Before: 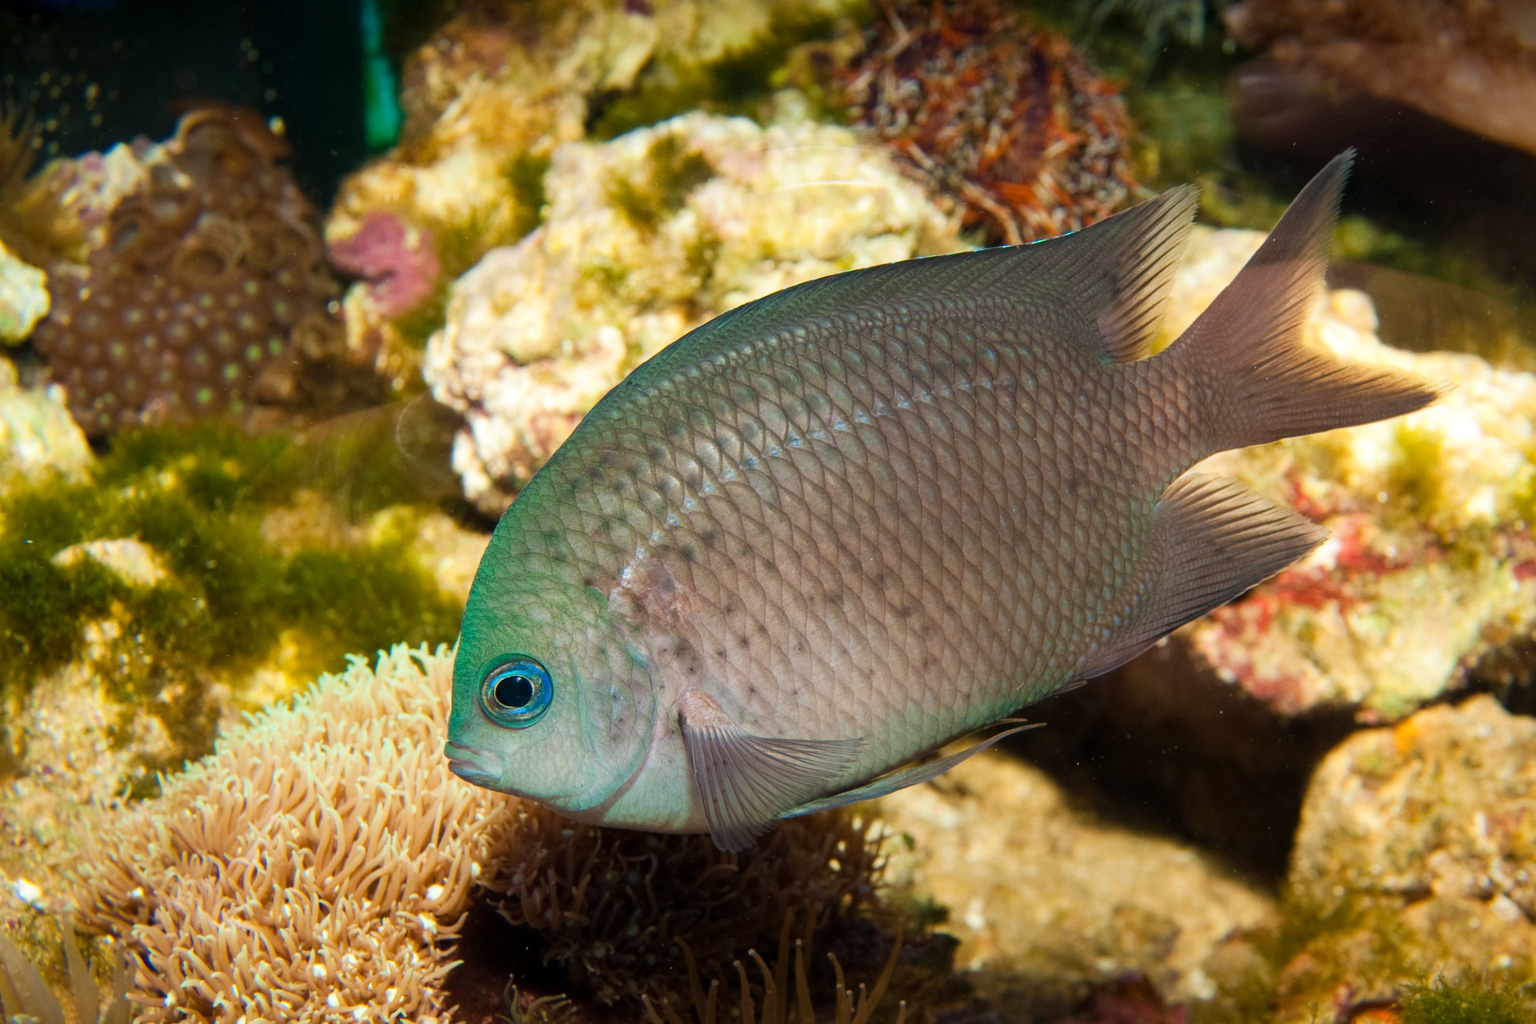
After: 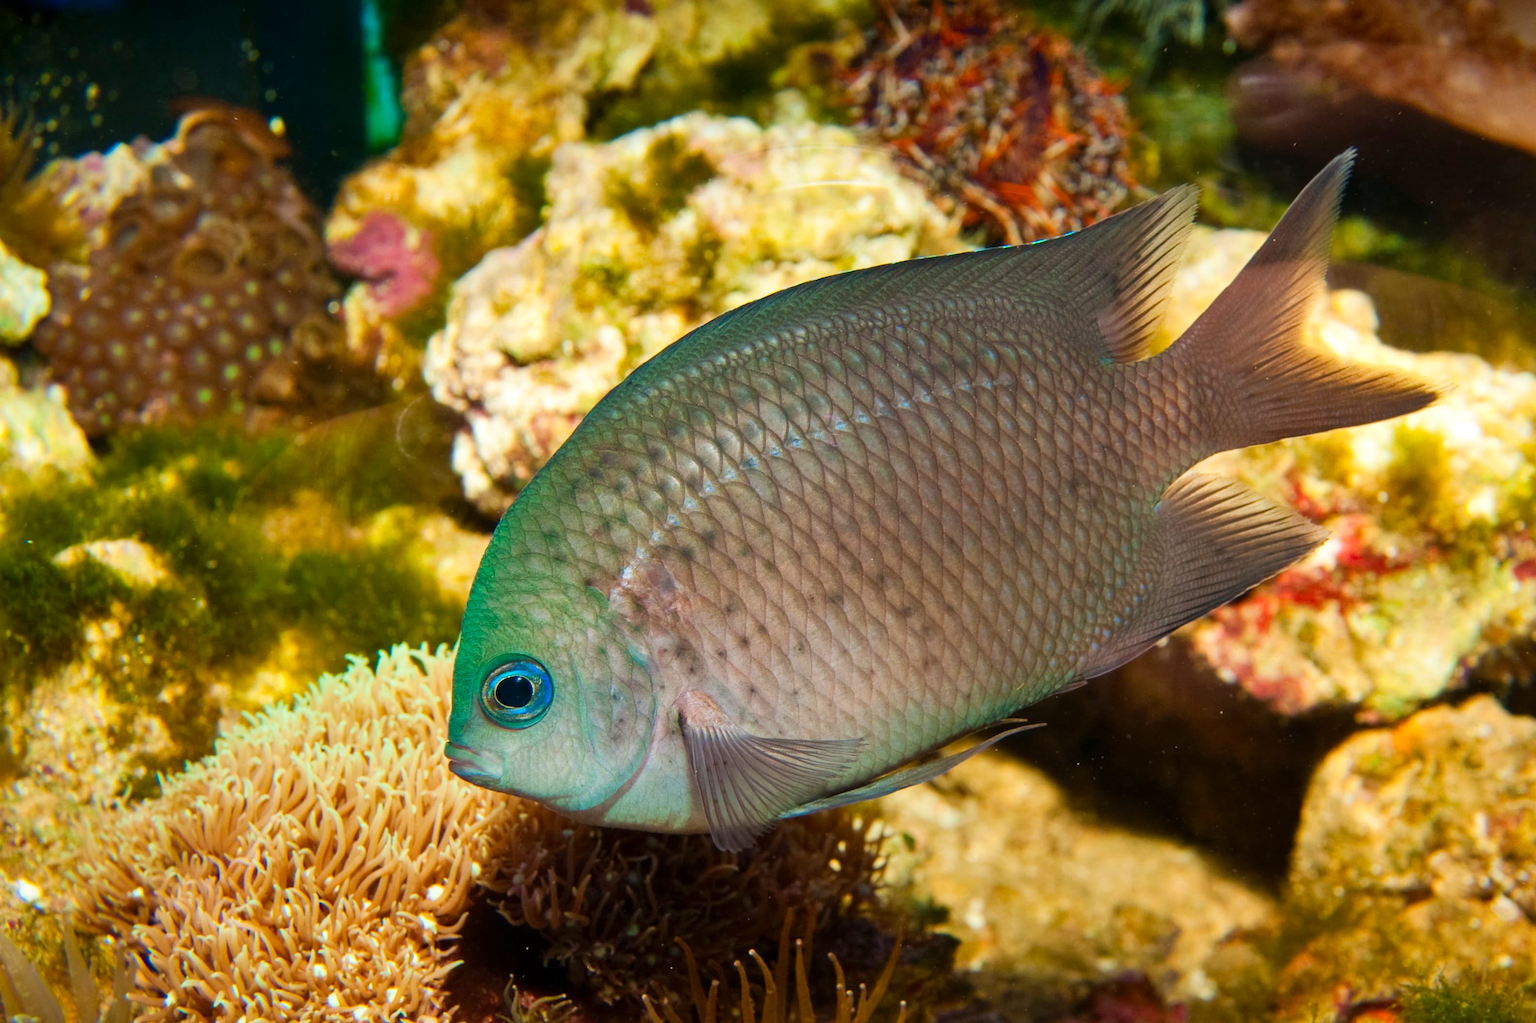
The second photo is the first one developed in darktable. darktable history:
contrast brightness saturation: contrast 0.093, saturation 0.275
shadows and highlights: soften with gaussian
